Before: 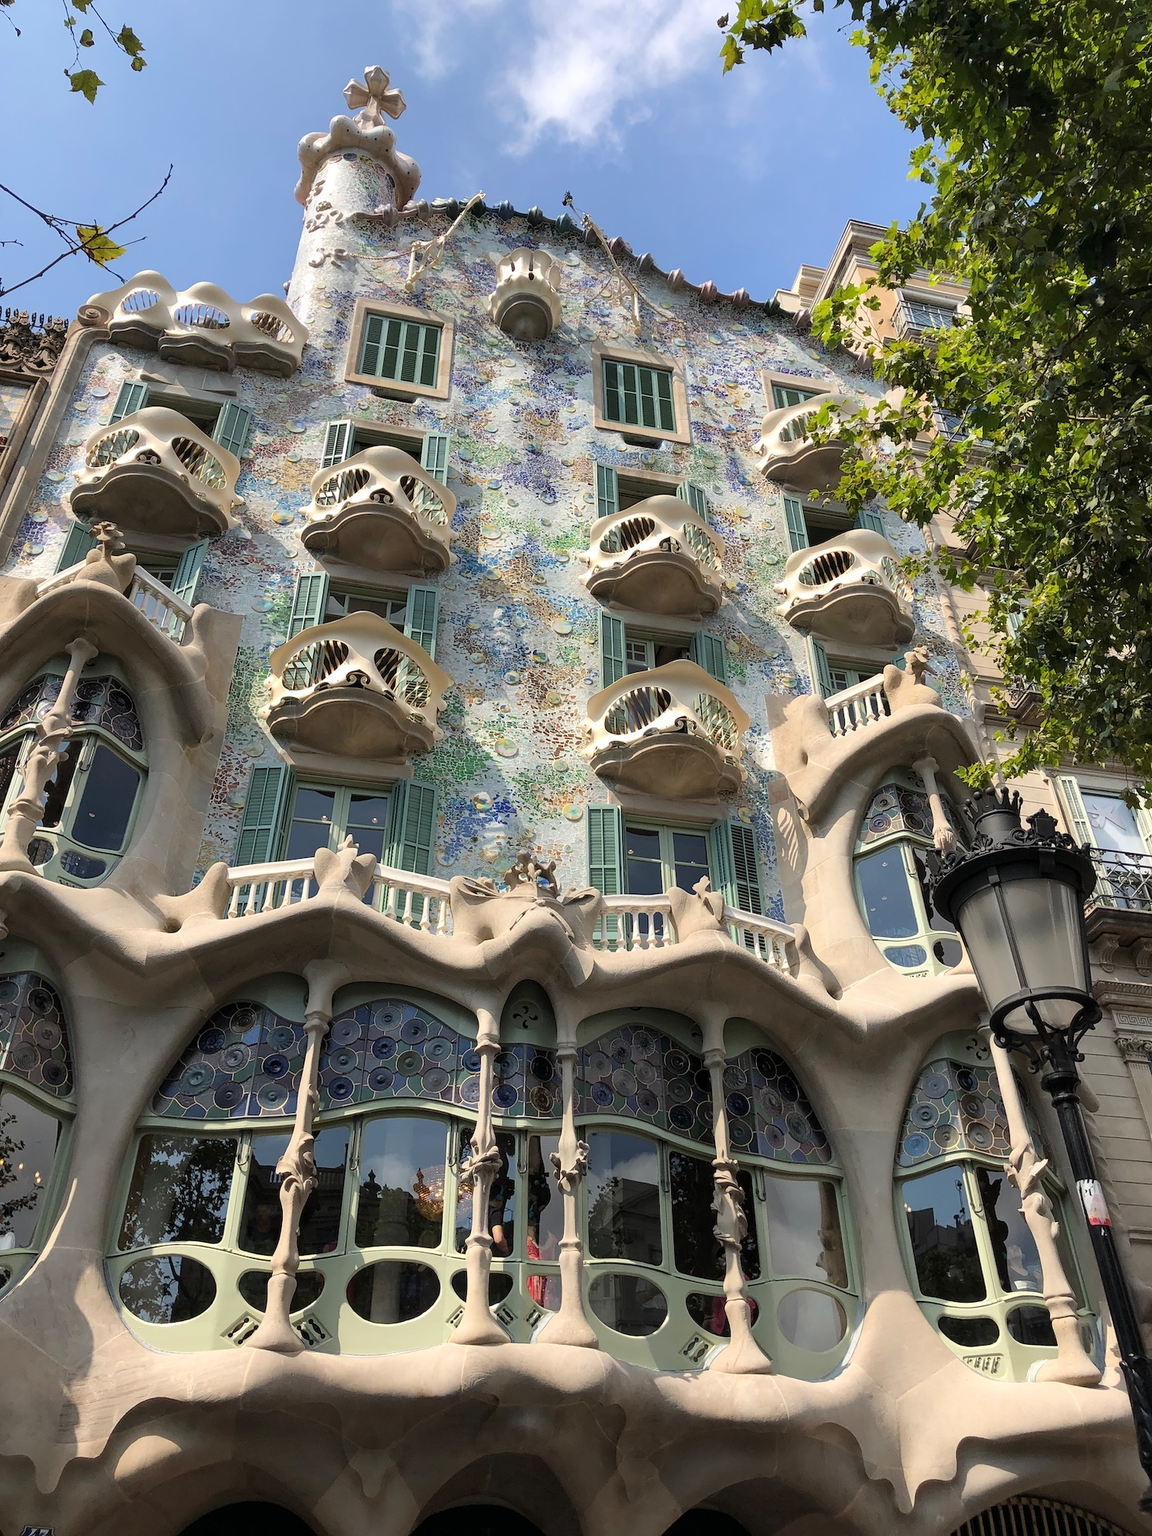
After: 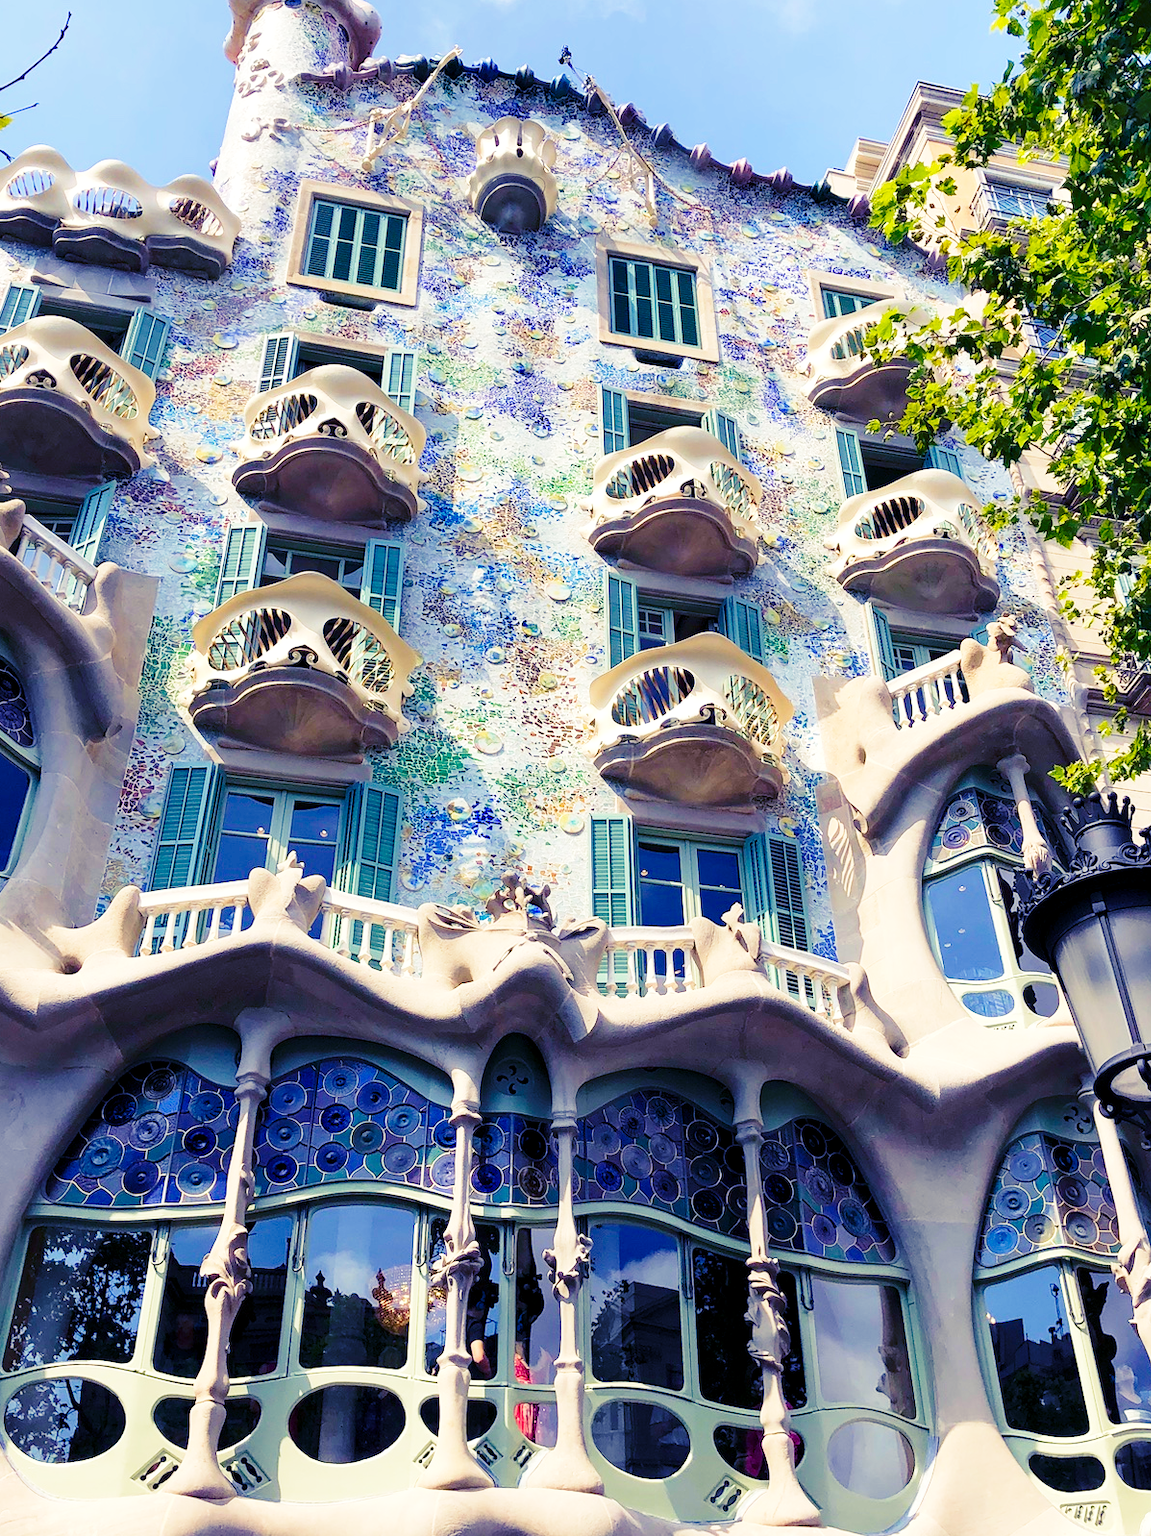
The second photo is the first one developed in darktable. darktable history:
base curve: curves: ch0 [(0, 0) (0.028, 0.03) (0.121, 0.232) (0.46, 0.748) (0.859, 0.968) (1, 1)], preserve colors none
crop and rotate: left 10.071%, top 10.071%, right 10.02%, bottom 10.02%
color balance rgb: shadows lift › luminance -28.76%, shadows lift › chroma 15%, shadows lift › hue 270°, power › chroma 1%, power › hue 255°, highlights gain › luminance 7.14%, highlights gain › chroma 2%, highlights gain › hue 90°, global offset › luminance -0.29%, global offset › hue 260°, perceptual saturation grading › global saturation 20%, perceptual saturation grading › highlights -13.92%, perceptual saturation grading › shadows 50%
velvia: on, module defaults
